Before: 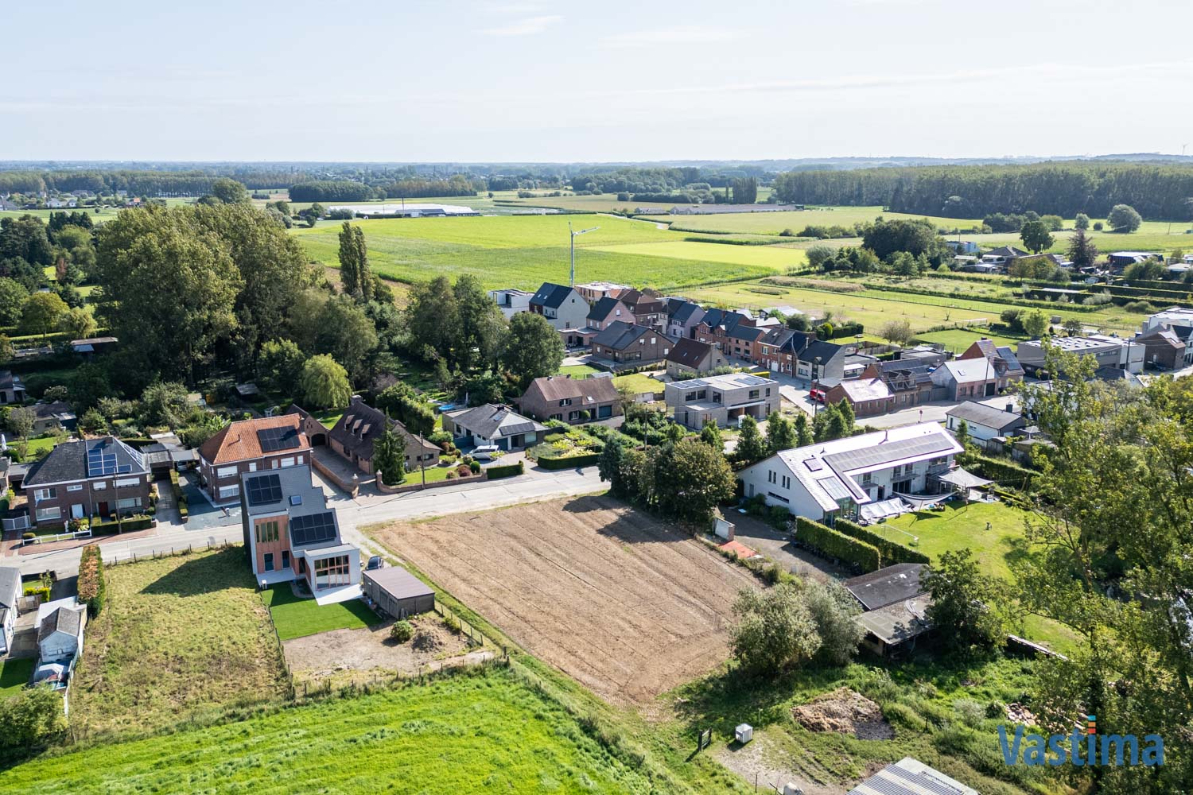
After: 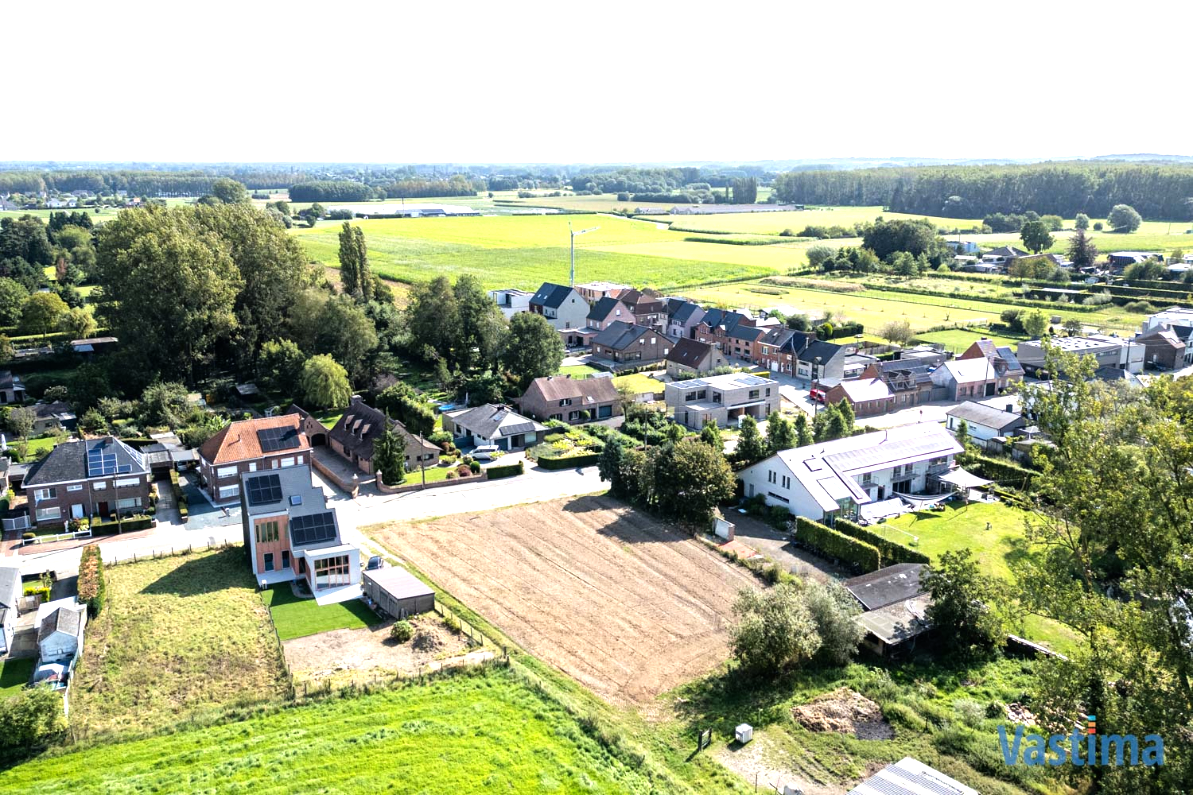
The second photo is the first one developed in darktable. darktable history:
tone equalizer: -8 EV -0.728 EV, -7 EV -0.667 EV, -6 EV -0.575 EV, -5 EV -0.414 EV, -3 EV 0.371 EV, -2 EV 0.6 EV, -1 EV 0.688 EV, +0 EV 0.772 EV
